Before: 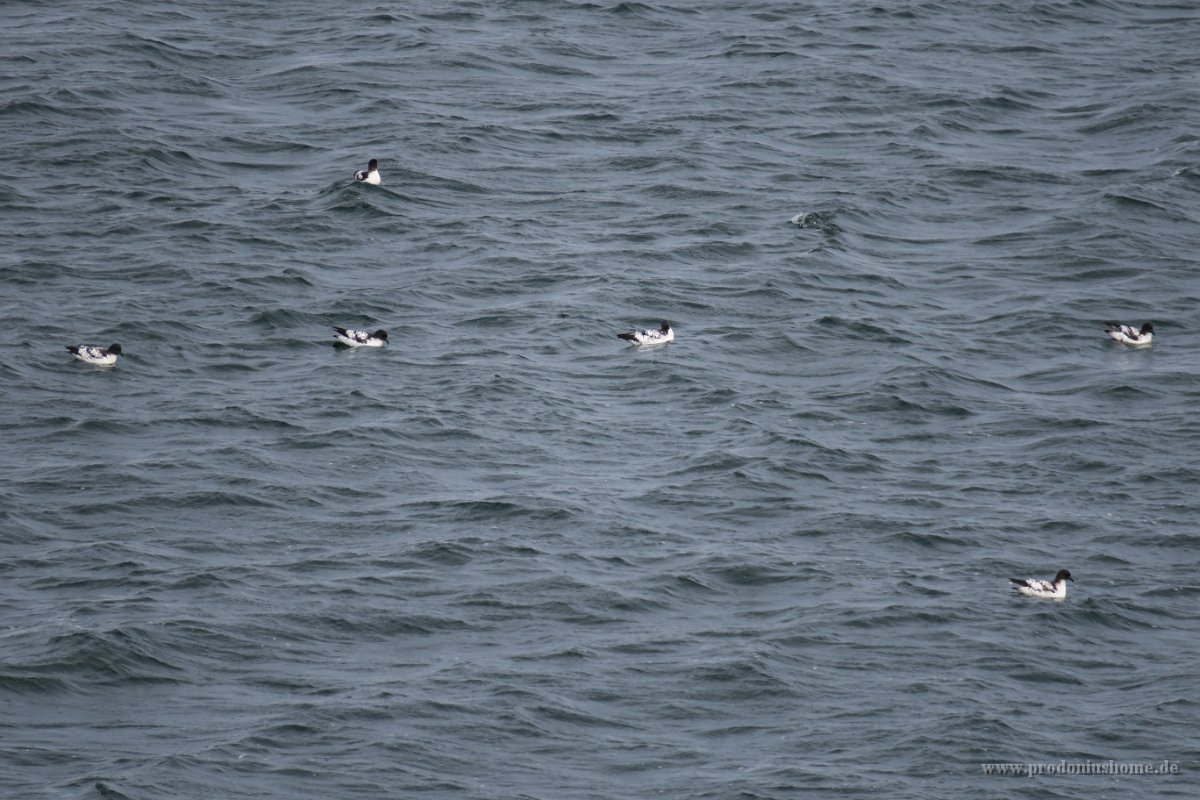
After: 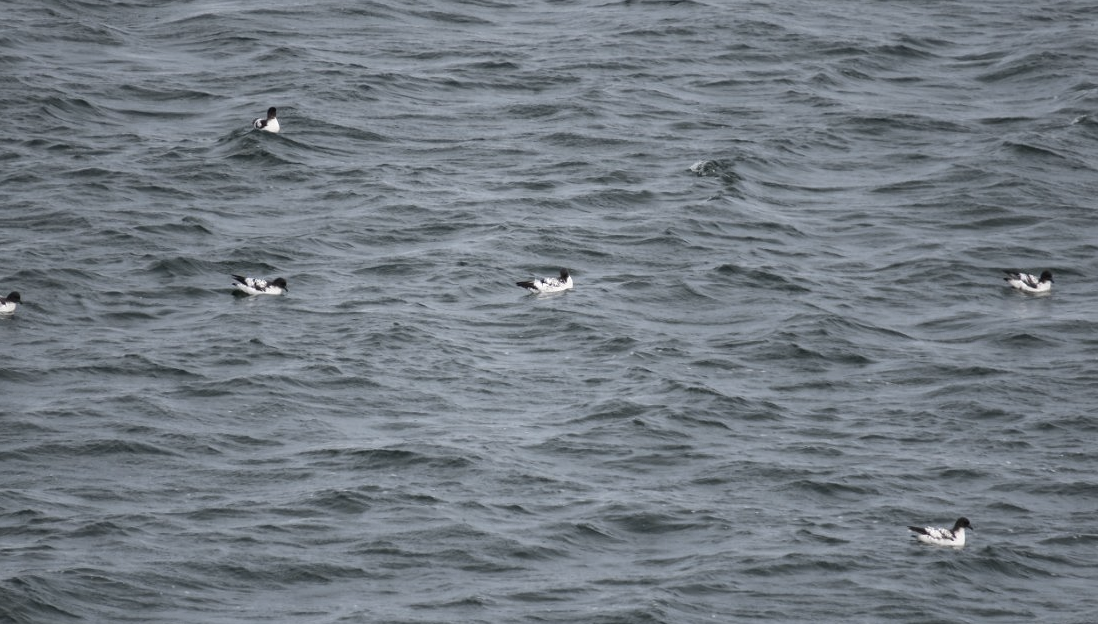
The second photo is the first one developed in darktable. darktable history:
crop: left 8.42%, top 6.572%, bottom 15.332%
color zones: curves: ch0 [(0, 0.613) (0.01, 0.613) (0.245, 0.448) (0.498, 0.529) (0.642, 0.665) (0.879, 0.777) (0.99, 0.613)]; ch1 [(0, 0.272) (0.219, 0.127) (0.724, 0.346)]
